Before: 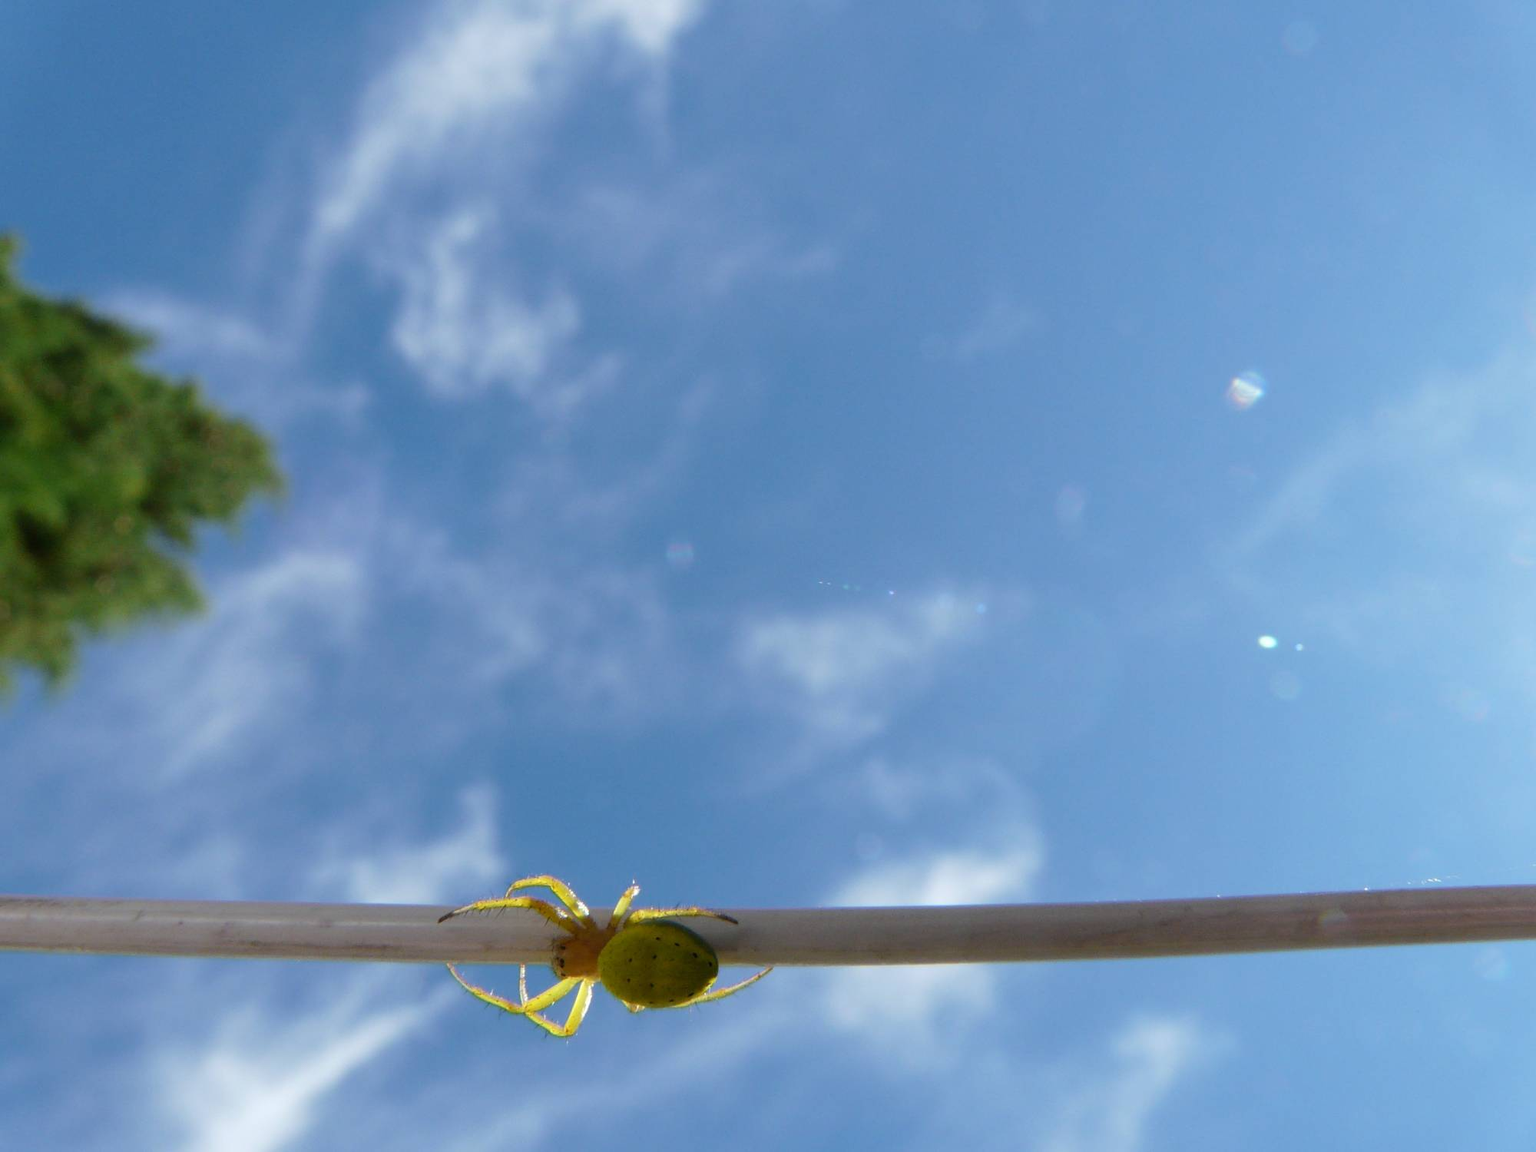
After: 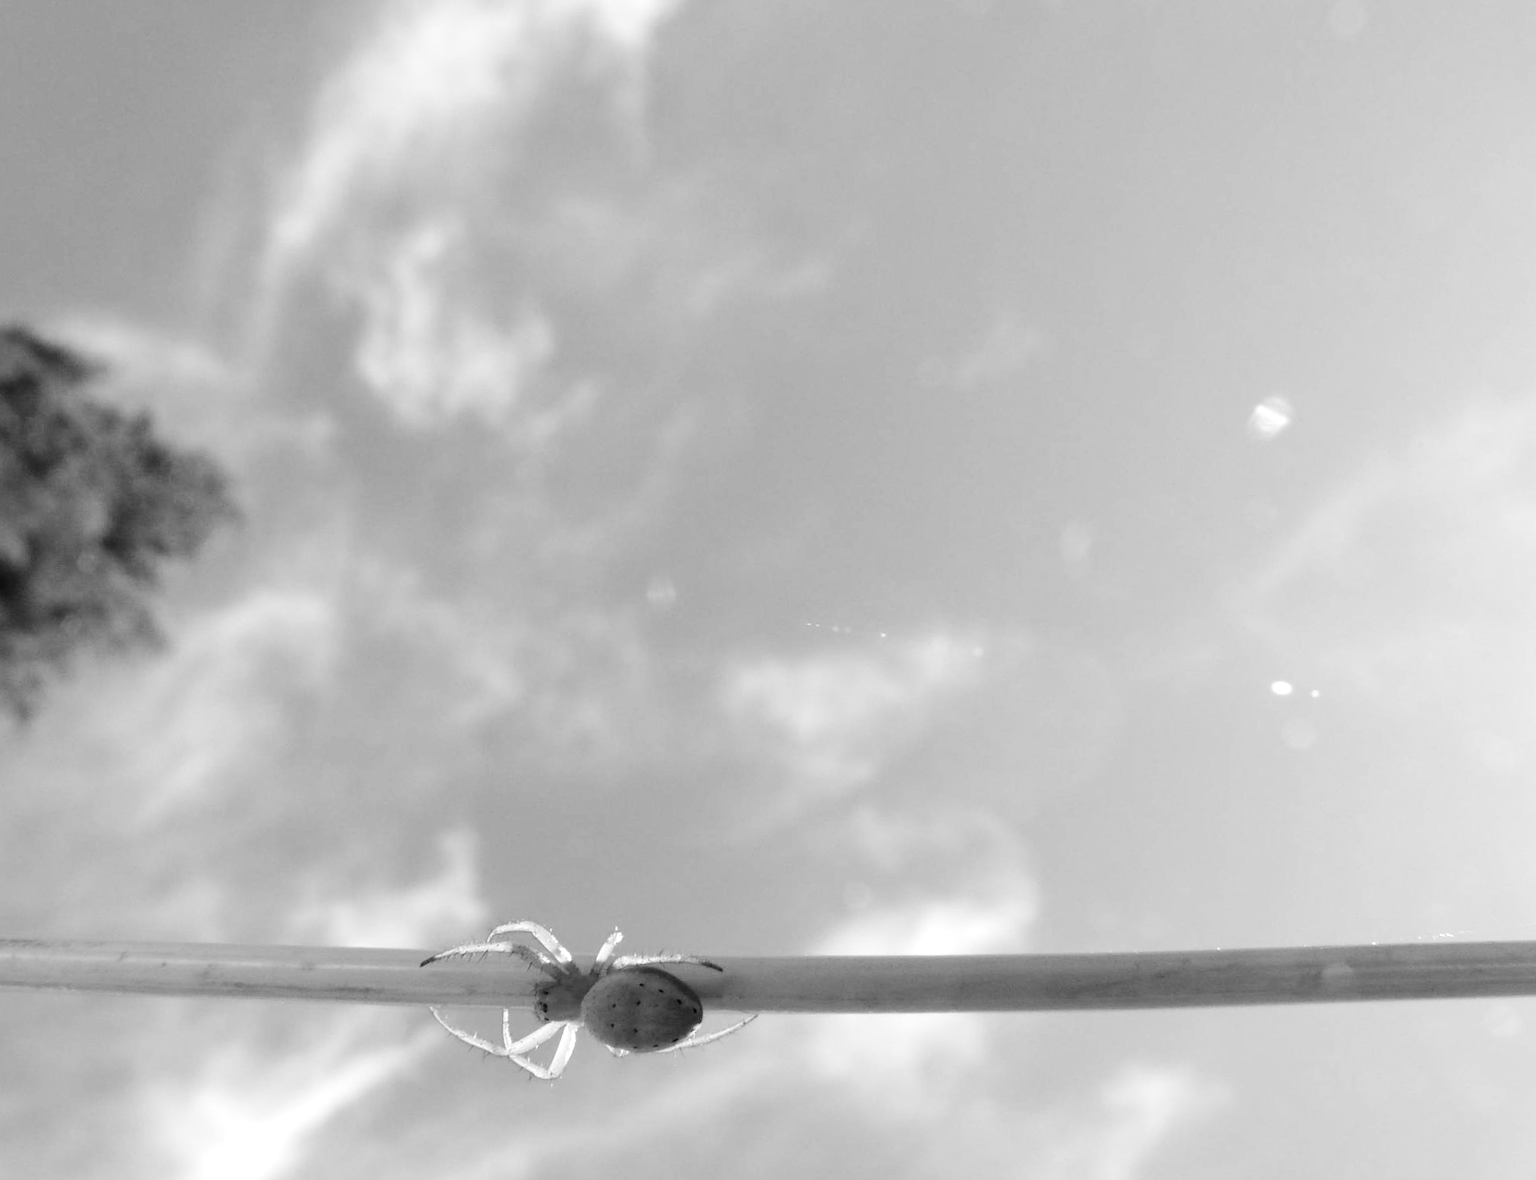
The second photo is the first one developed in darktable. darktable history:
monochrome: on, module defaults
white balance: red 1.004, blue 1.024
exposure: black level correction 0, exposure 0.5 EV, compensate exposure bias true, compensate highlight preservation false
rotate and perspective: rotation 0.074°, lens shift (vertical) 0.096, lens shift (horizontal) -0.041, crop left 0.043, crop right 0.952, crop top 0.024, crop bottom 0.979
color correction: highlights a* 10.12, highlights b* 39.04, shadows a* 14.62, shadows b* 3.37
tone curve: curves: ch0 [(0, 0) (0.004, 0.001) (0.133, 0.112) (0.325, 0.362) (0.832, 0.893) (1, 1)], color space Lab, linked channels, preserve colors none
